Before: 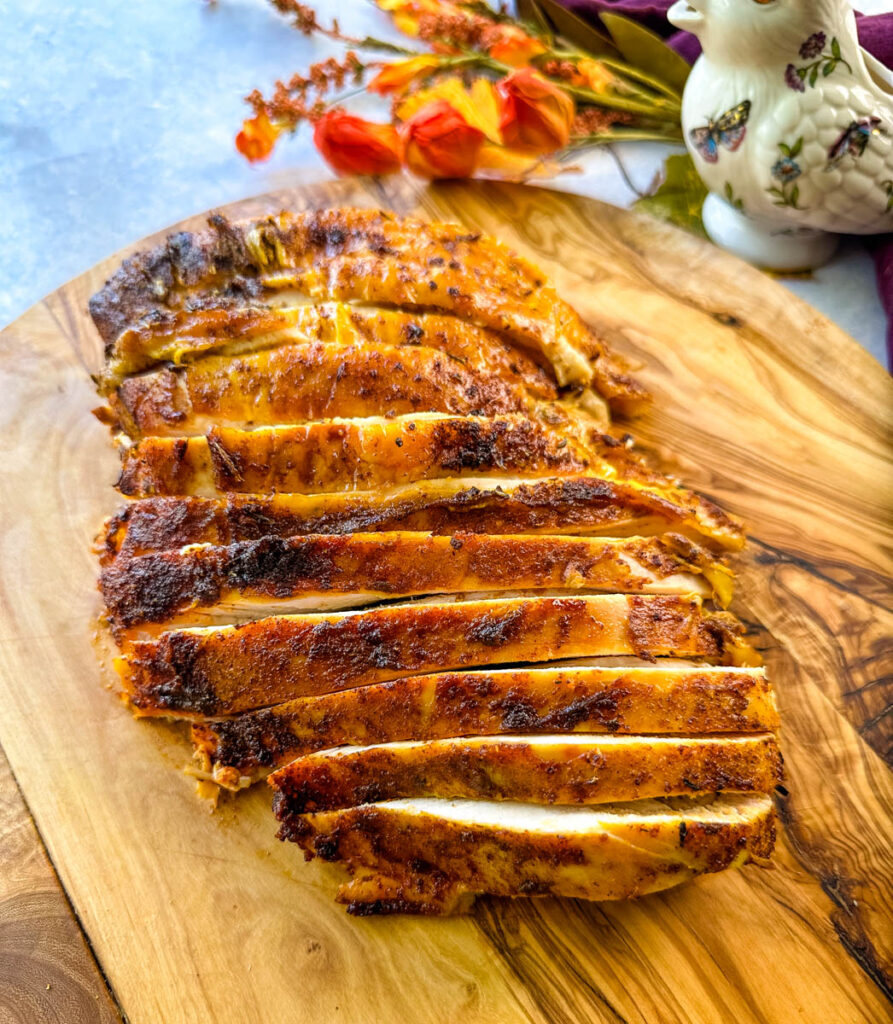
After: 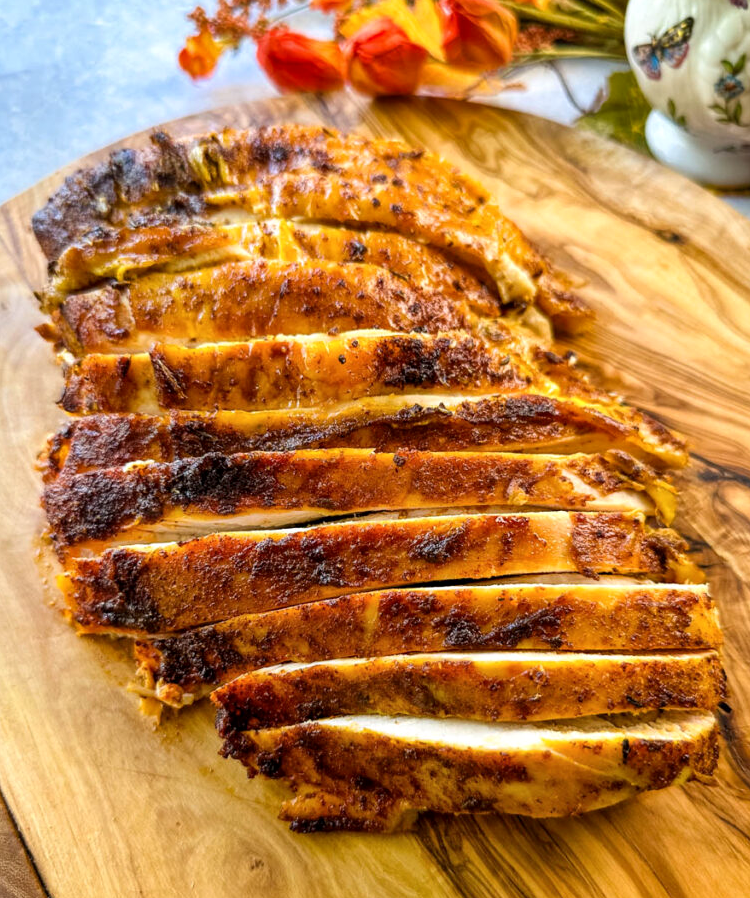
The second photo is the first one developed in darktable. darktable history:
exposure: compensate highlight preservation false
local contrast: mode bilateral grid, contrast 21, coarseness 51, detail 120%, midtone range 0.2
crop: left 6.431%, top 8.203%, right 9.524%, bottom 4.053%
